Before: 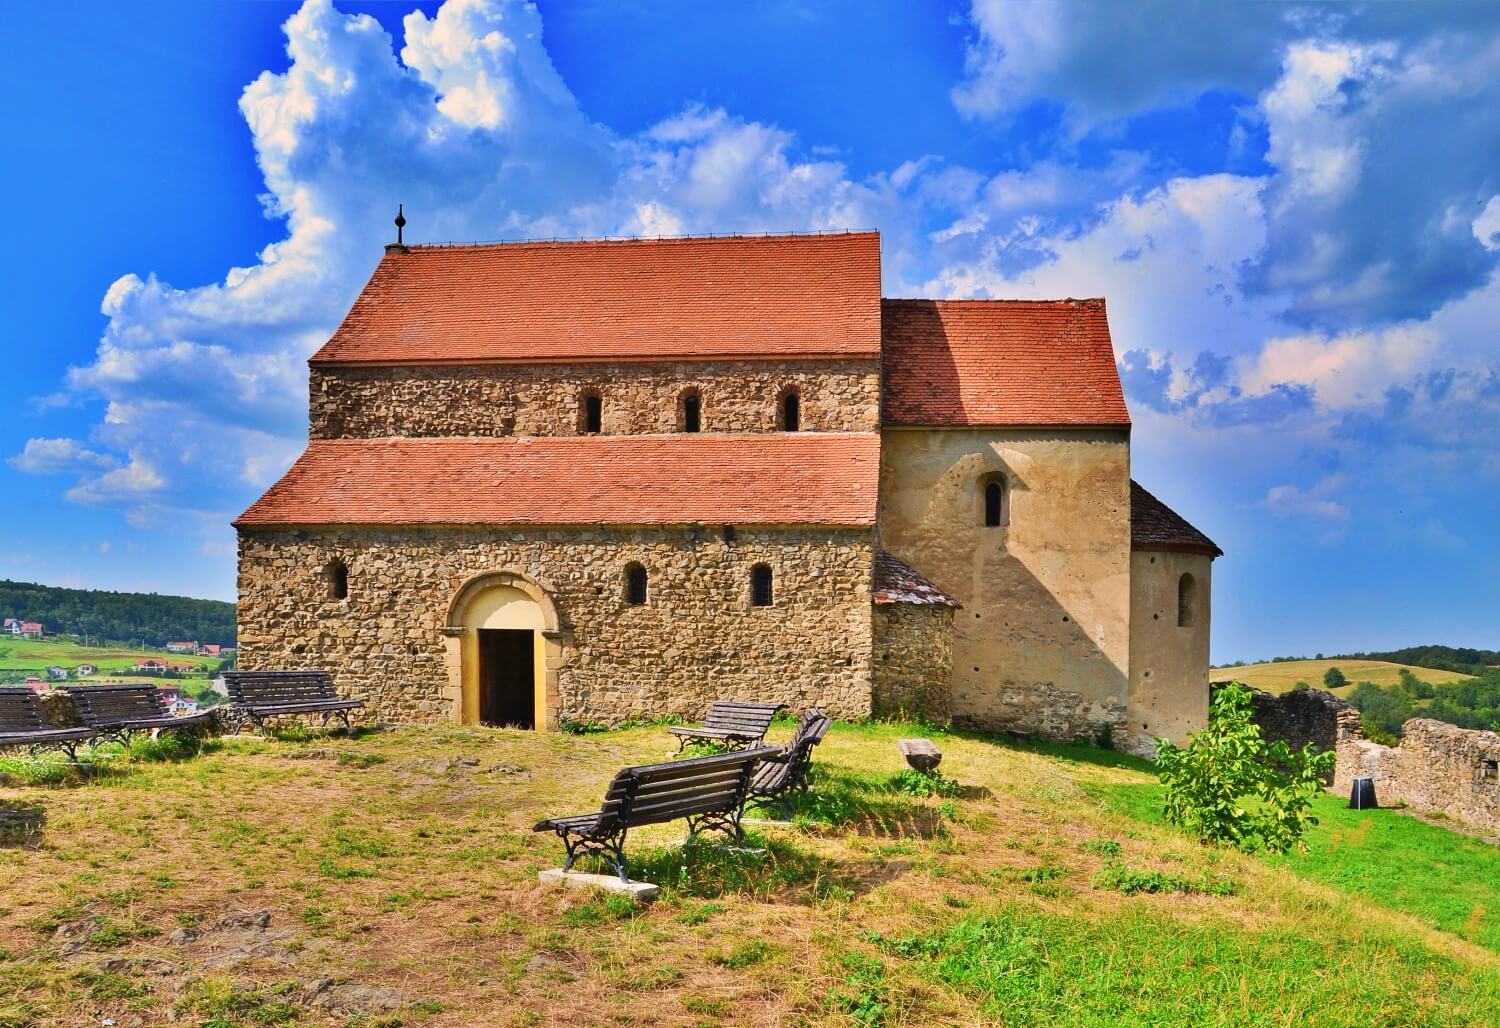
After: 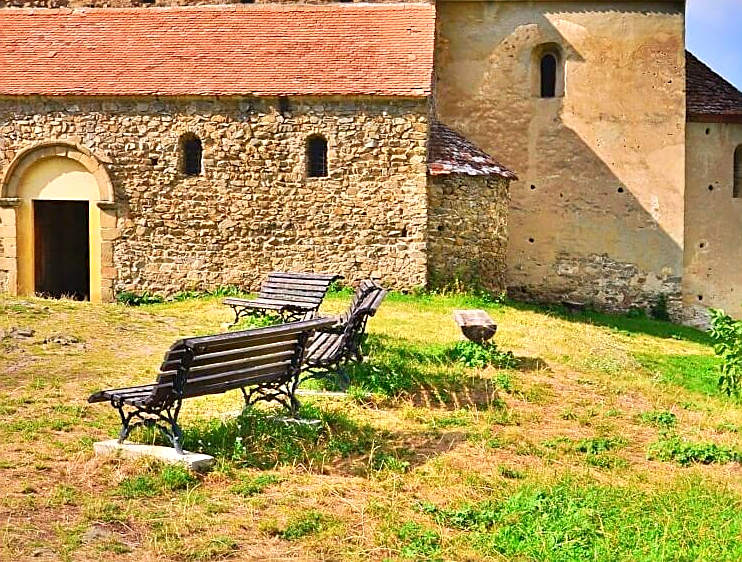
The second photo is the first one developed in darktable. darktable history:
levels: levels [0, 0.435, 0.917]
crop: left 29.672%, top 41.786%, right 20.851%, bottom 3.487%
sharpen: on, module defaults
